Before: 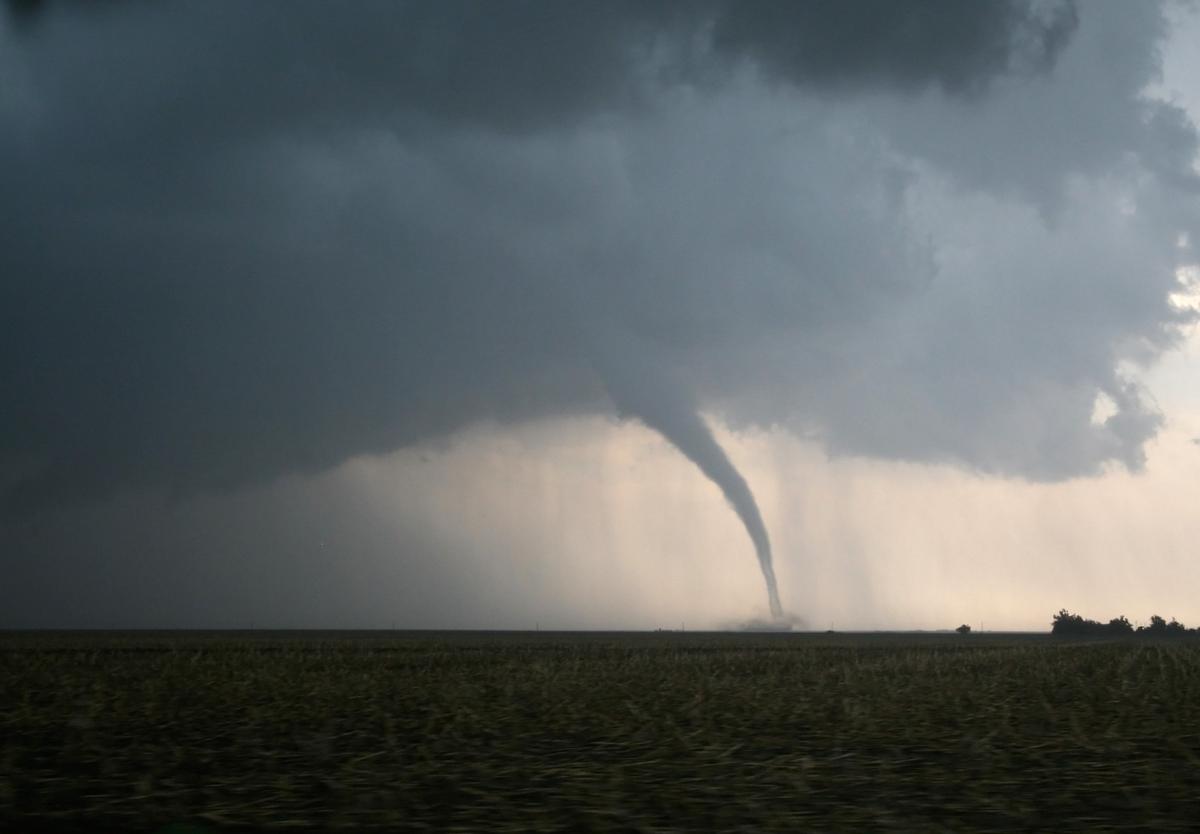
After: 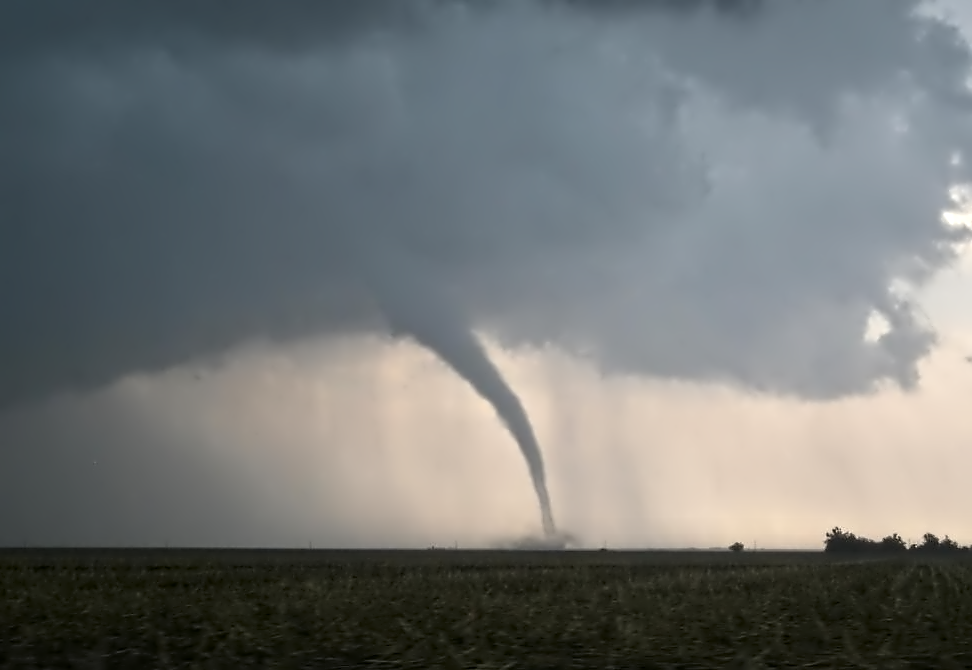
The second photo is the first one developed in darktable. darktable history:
crop: left 18.944%, top 9.9%, right 0%, bottom 9.737%
contrast equalizer: octaves 7, y [[0.5, 0.542, 0.583, 0.625, 0.667, 0.708], [0.5 ×6], [0.5 ×6], [0, 0.033, 0.067, 0.1, 0.133, 0.167], [0, 0.05, 0.1, 0.15, 0.2, 0.25]]
tone equalizer: on, module defaults
base curve: curves: ch0 [(0, 0) (0.472, 0.455) (1, 1)], preserve colors none
